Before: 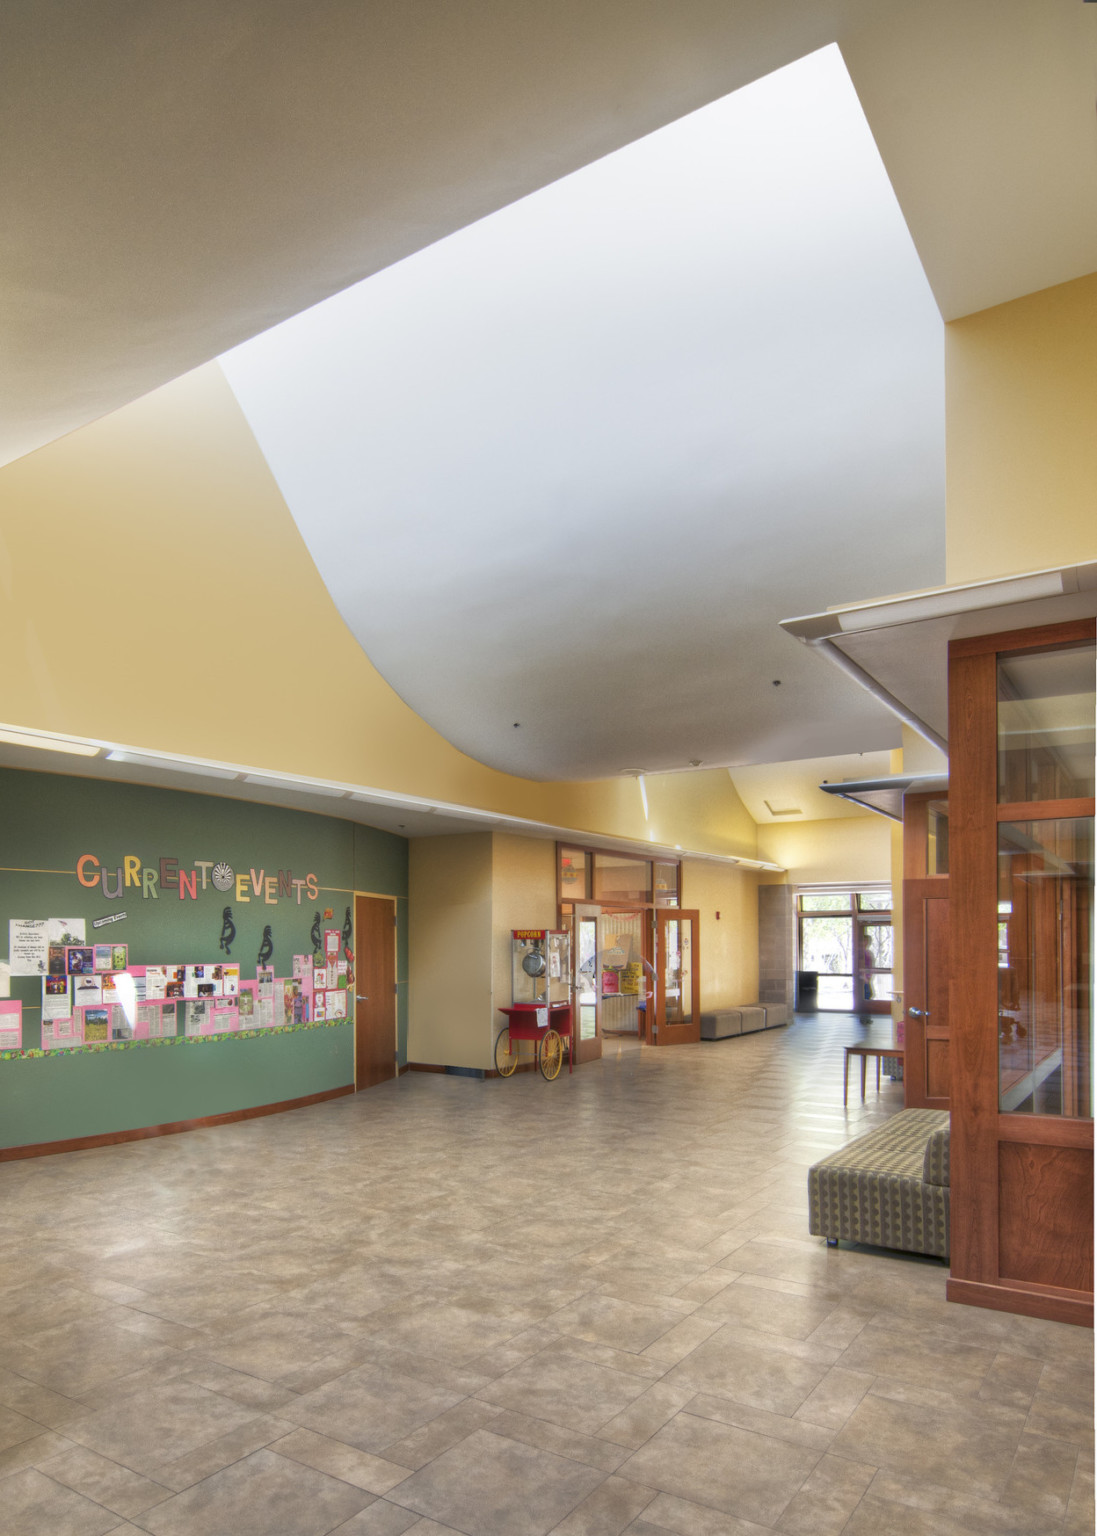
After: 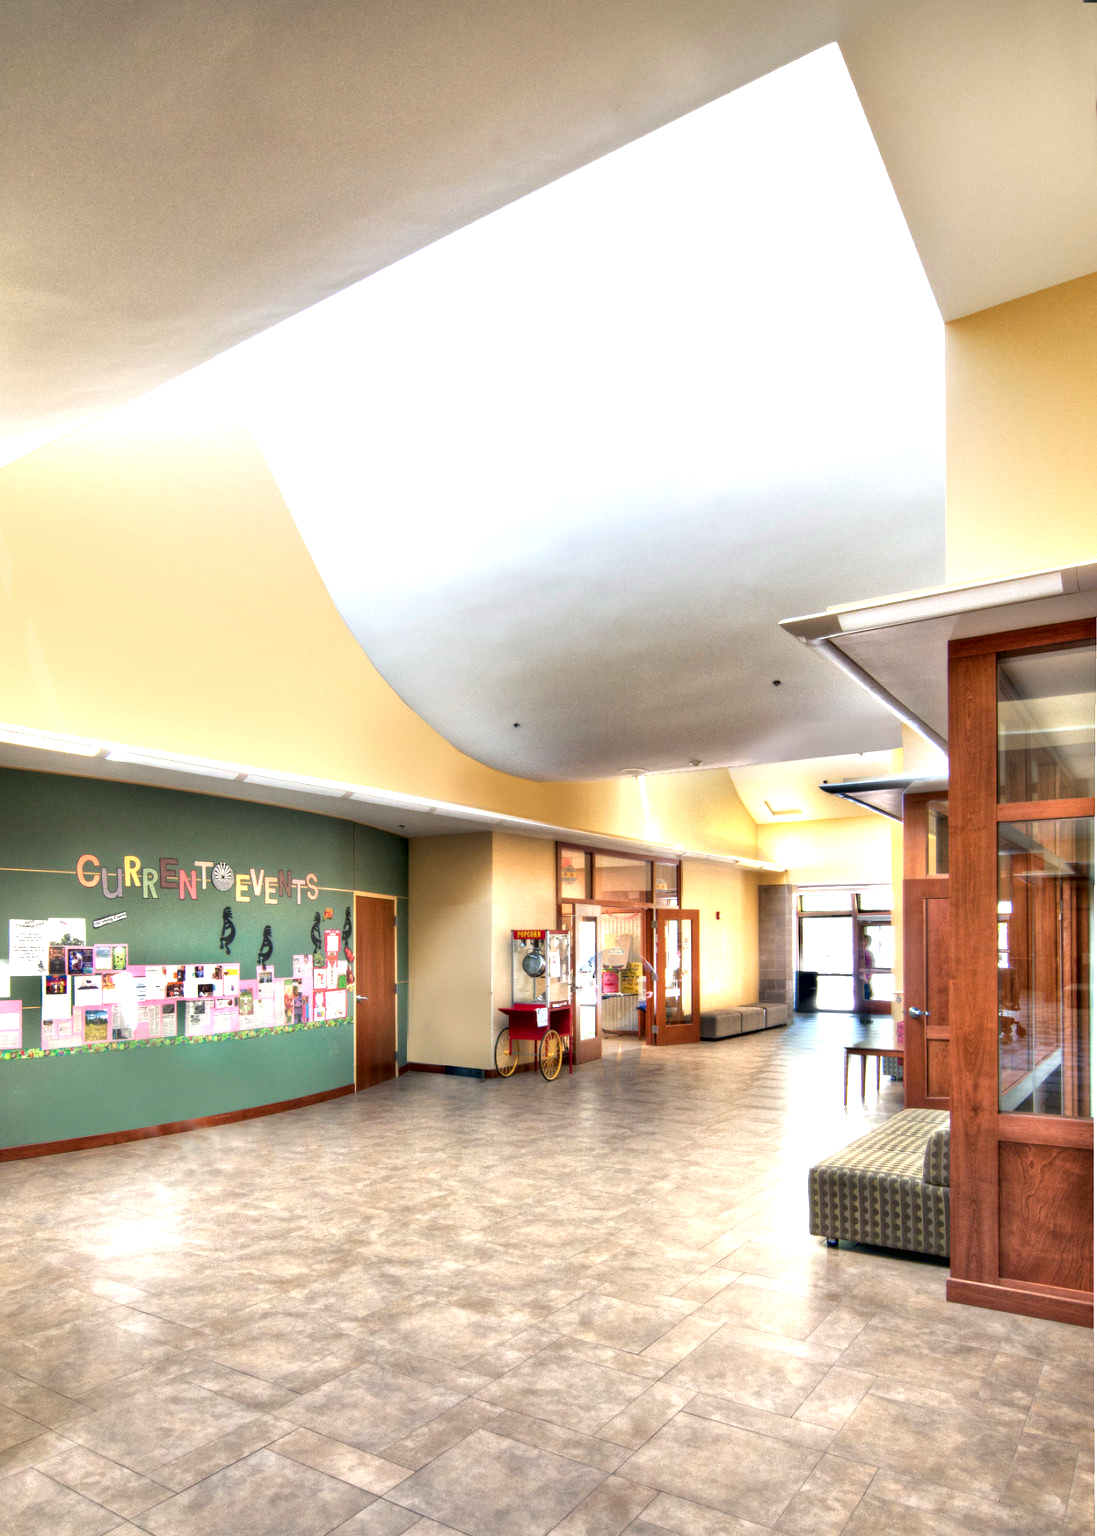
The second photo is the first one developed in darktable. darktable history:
exposure: exposure 0.774 EV, compensate highlight preservation false
contrast equalizer: octaves 7, y [[0.6 ×6], [0.55 ×6], [0 ×6], [0 ×6], [0 ×6]]
contrast brightness saturation: saturation -0.153
